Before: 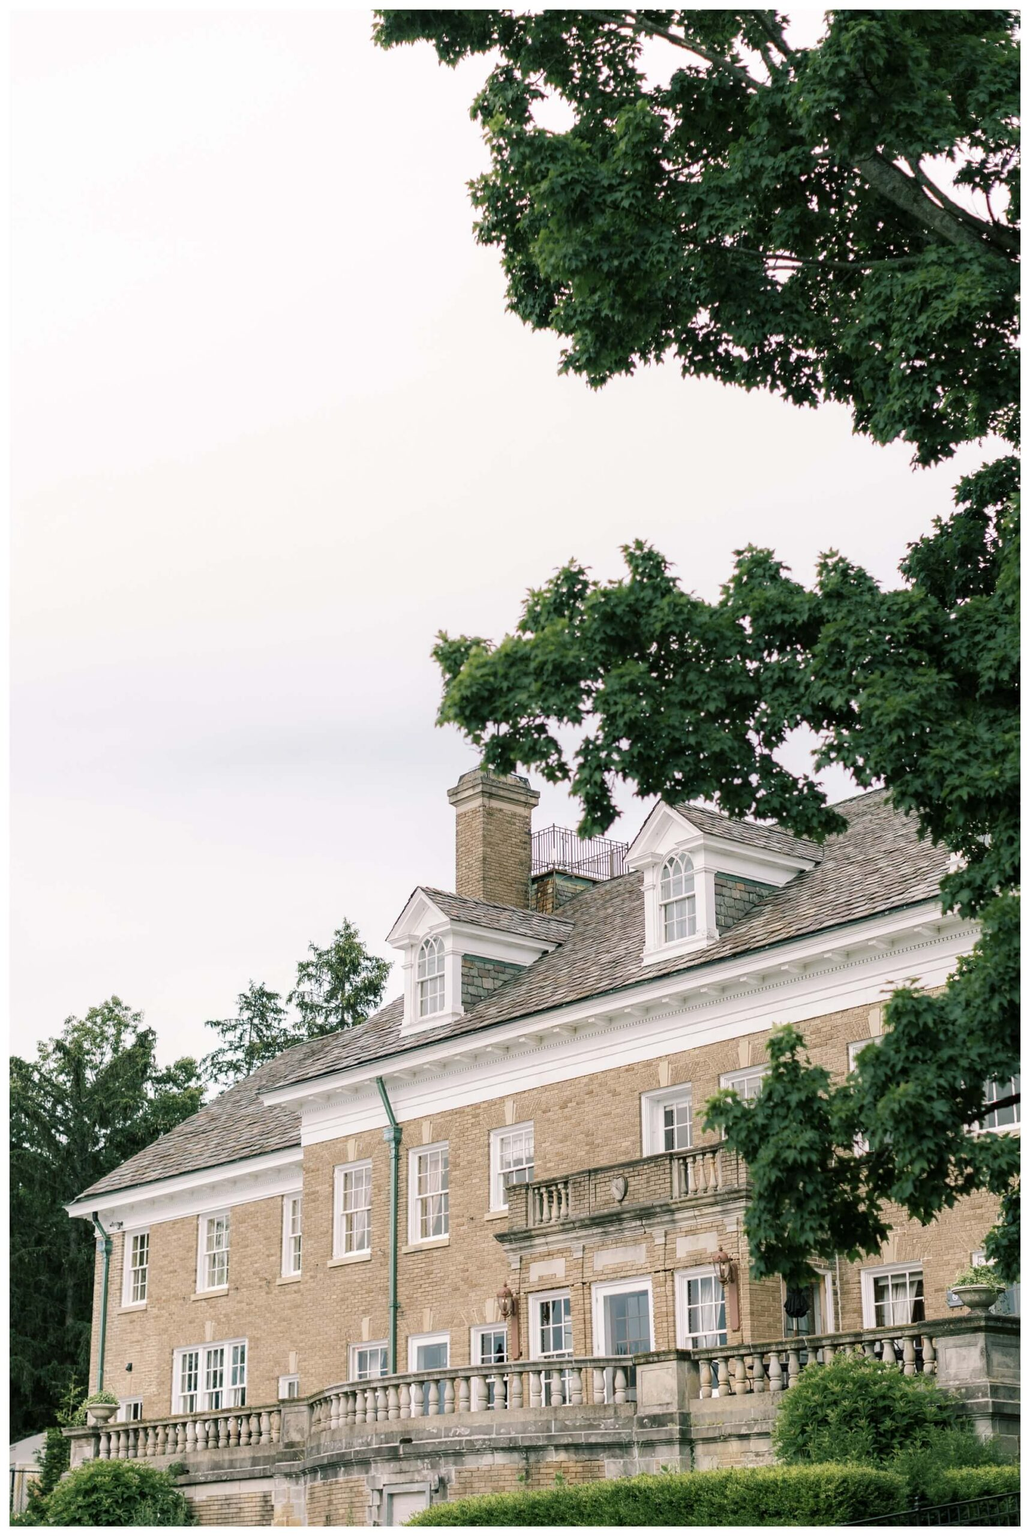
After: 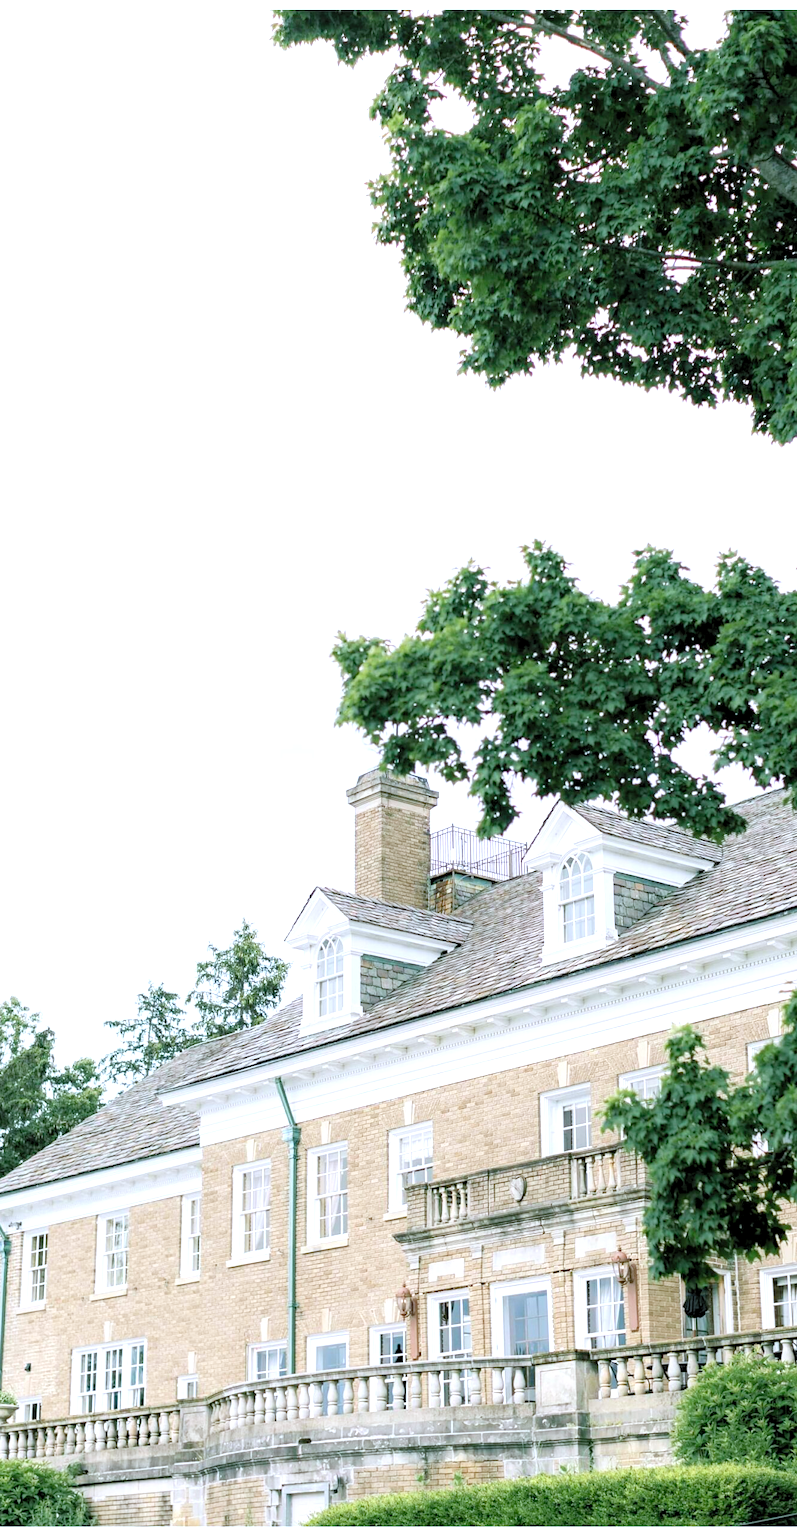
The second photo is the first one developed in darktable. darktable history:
white balance: red 0.924, blue 1.095
crop: left 9.88%, right 12.664%
levels: levels [0.036, 0.364, 0.827]
contrast brightness saturation: contrast 0.01, saturation -0.05
